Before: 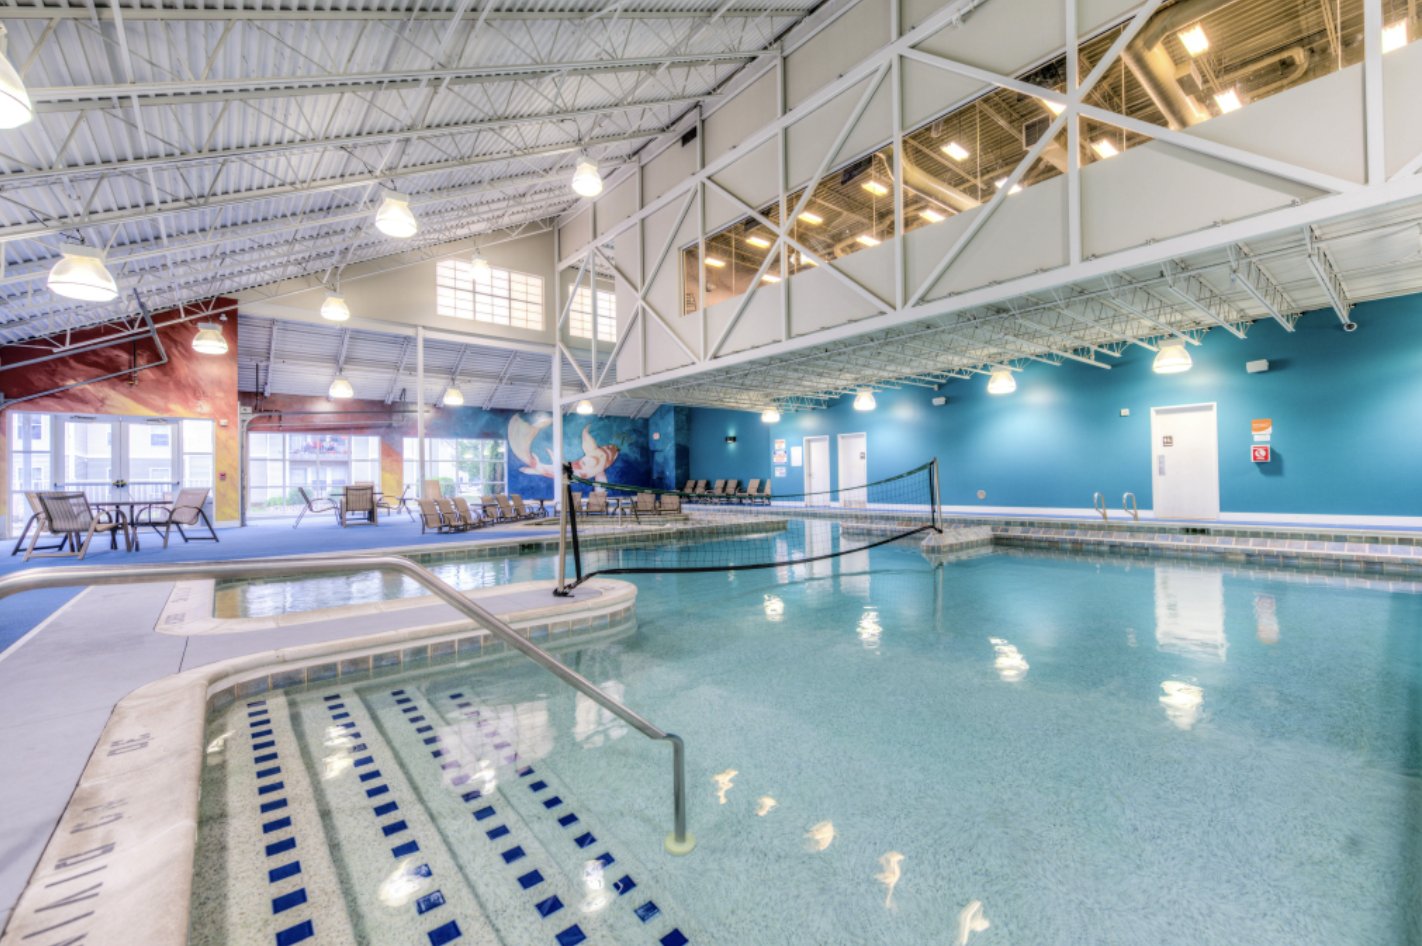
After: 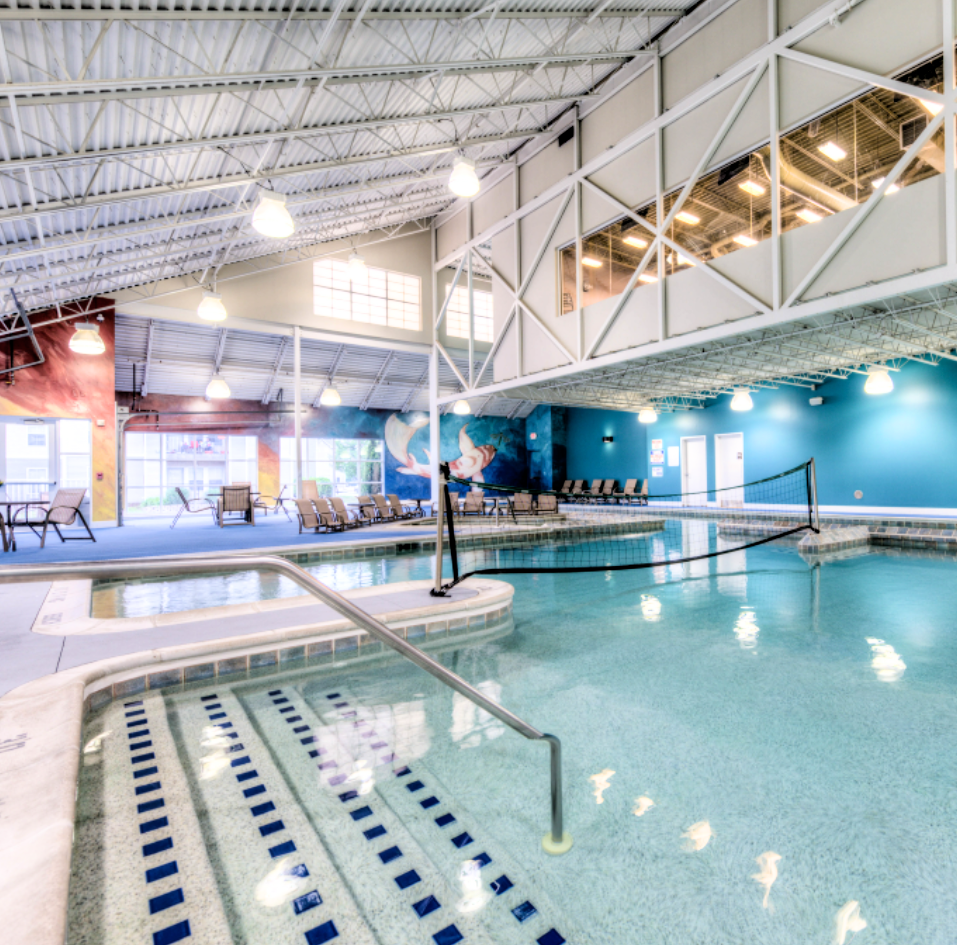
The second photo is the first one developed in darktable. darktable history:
filmic rgb: black relative exposure -5.64 EV, white relative exposure 2.49 EV, threshold 2.97 EV, target black luminance 0%, hardness 4.5, latitude 67.21%, contrast 1.45, shadows ↔ highlights balance -4.11%, enable highlight reconstruction true
crop and rotate: left 8.692%, right 23.947%
